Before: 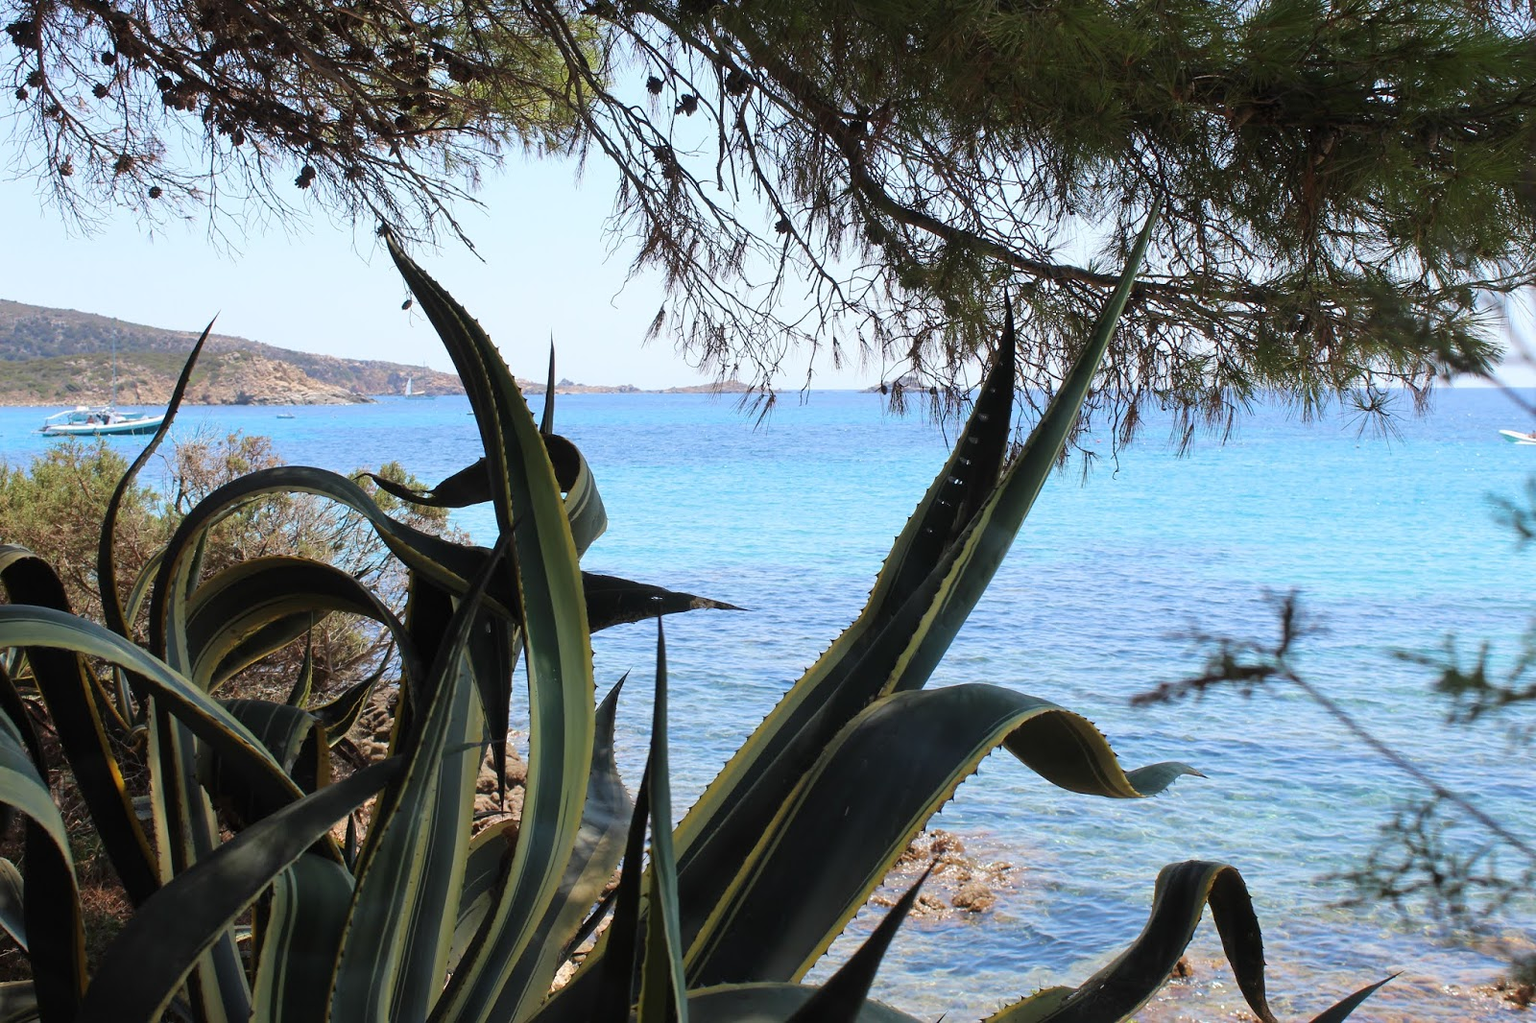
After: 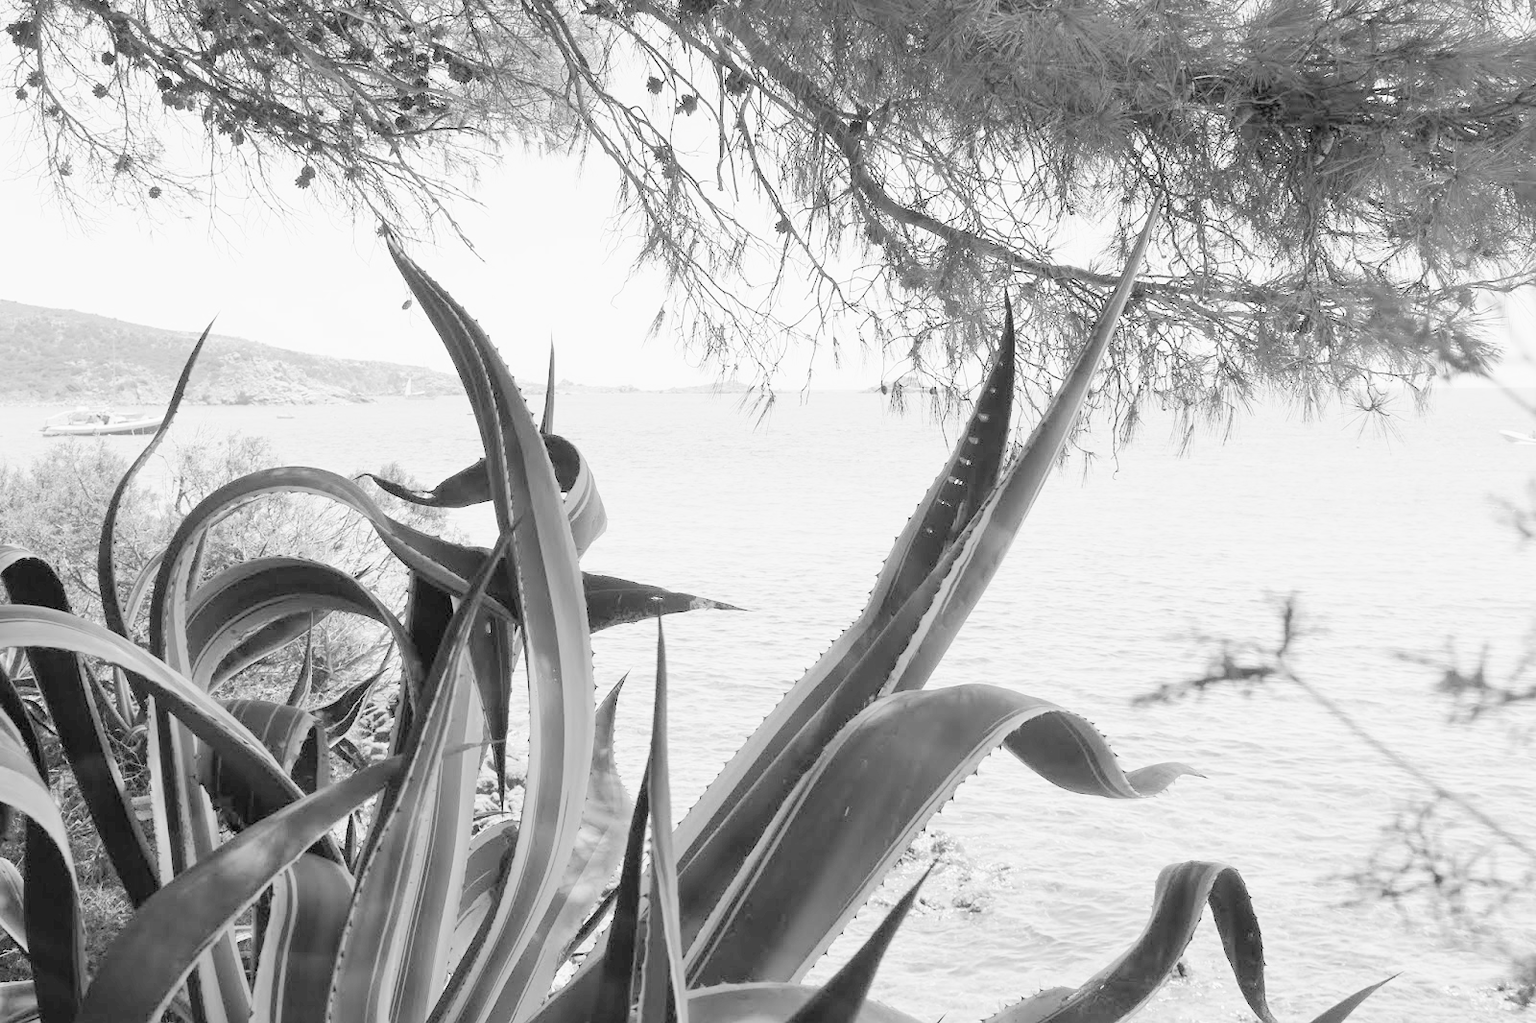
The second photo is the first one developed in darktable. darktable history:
tone curve: curves: ch0 [(0, 0) (0.003, 0) (0.011, 0.001) (0.025, 0.003) (0.044, 0.005) (0.069, 0.013) (0.1, 0.024) (0.136, 0.04) (0.177, 0.087) (0.224, 0.148) (0.277, 0.238) (0.335, 0.335) (0.399, 0.43) (0.468, 0.524) (0.543, 0.621) (0.623, 0.712) (0.709, 0.788) (0.801, 0.867) (0.898, 0.947) (1, 1)], preserve colors none
color look up table: target L [92.16, 84.34, 63.66, 68.78, 56.4, 75.47, 59.13, 68.78, 62.54, 57.4, 48.84, 36.15, 31.34, 26.77, 5.063, 200.73, 81.24, 61.86, 81.64, 51.85, 47.34, 46.75, 40.52, 41.7, 45.56, 29.09, 21.95, 22.19, 87.37, 86.99, 71.73, 74.65, 63.22, 63.22, 51.85, 65.39, 42.89, 52.76, 39.93, 53.07, 39.93, 39.93, 18.21, 19.49, 79.61, 81.24, 63.66, 54.89, 32.11], target a [-0.005, 0 ×6, 0.001, 0, 0, 0.001 ×5, 0 ×5, 0.001 ×9, 0 ×4, 0.012, 0.001, 0, 0.001 ×4, 0.002, 0.001, 0.001, 0.001, 0, 0.001, 0, 0.002, 0.001], target b [0.044, 0.003, 0.005, 0.004, -0.002, 0.004, 0, 0.003, 0, 0, -0.004 ×4, -0.002, -0.001, 0.004, 0, 0.004, -0.002, -0.003 ×5, -0.005, -0.005, -0.005, 0.002, 0.003, 0.004, 0.004, 0, -0.007, -0.002, 0.005, -0.003, -0.002, -0.003, -0.002, -0.004, -0.003, -0.003, -0.003, 0.004, 0.003, 0.005, -0.003, -0.004], num patches 49
